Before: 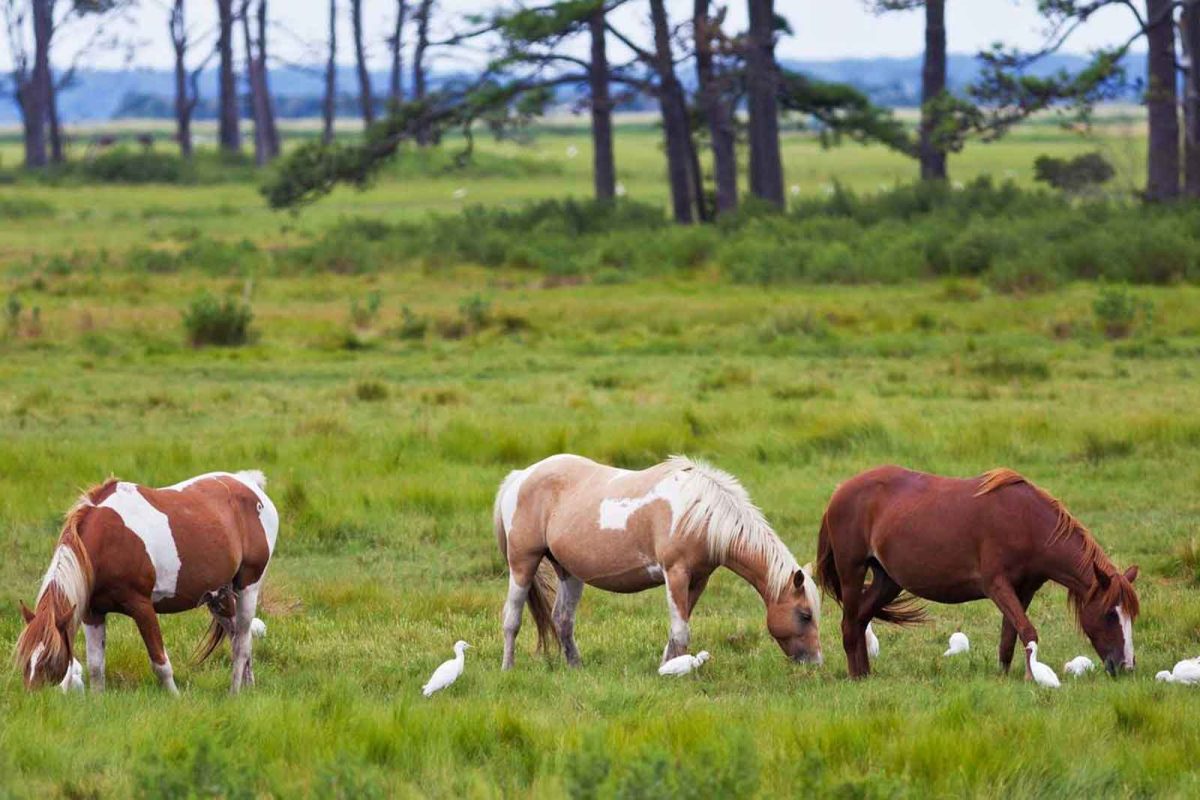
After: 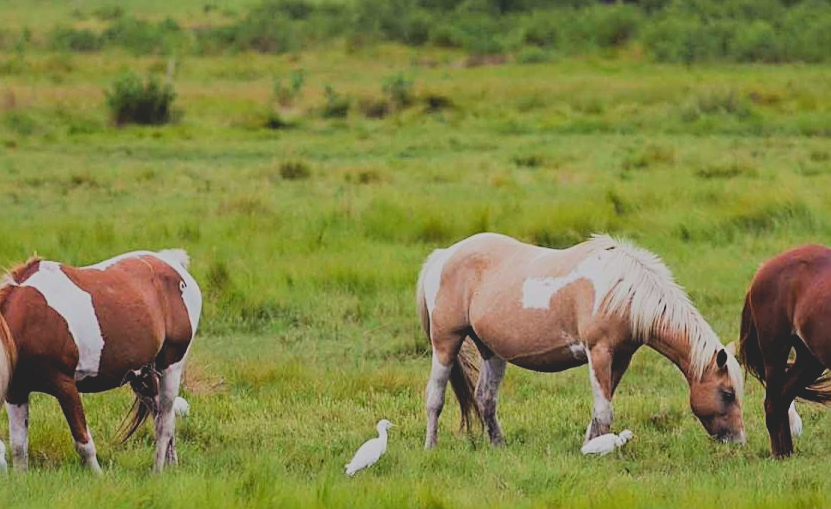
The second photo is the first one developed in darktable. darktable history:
filmic rgb: black relative exposure -5 EV, hardness 2.88, contrast 1.4, highlights saturation mix -30%
crop: left 6.488%, top 27.668%, right 24.183%, bottom 8.656%
sharpen: on, module defaults
contrast brightness saturation: contrast -0.28
